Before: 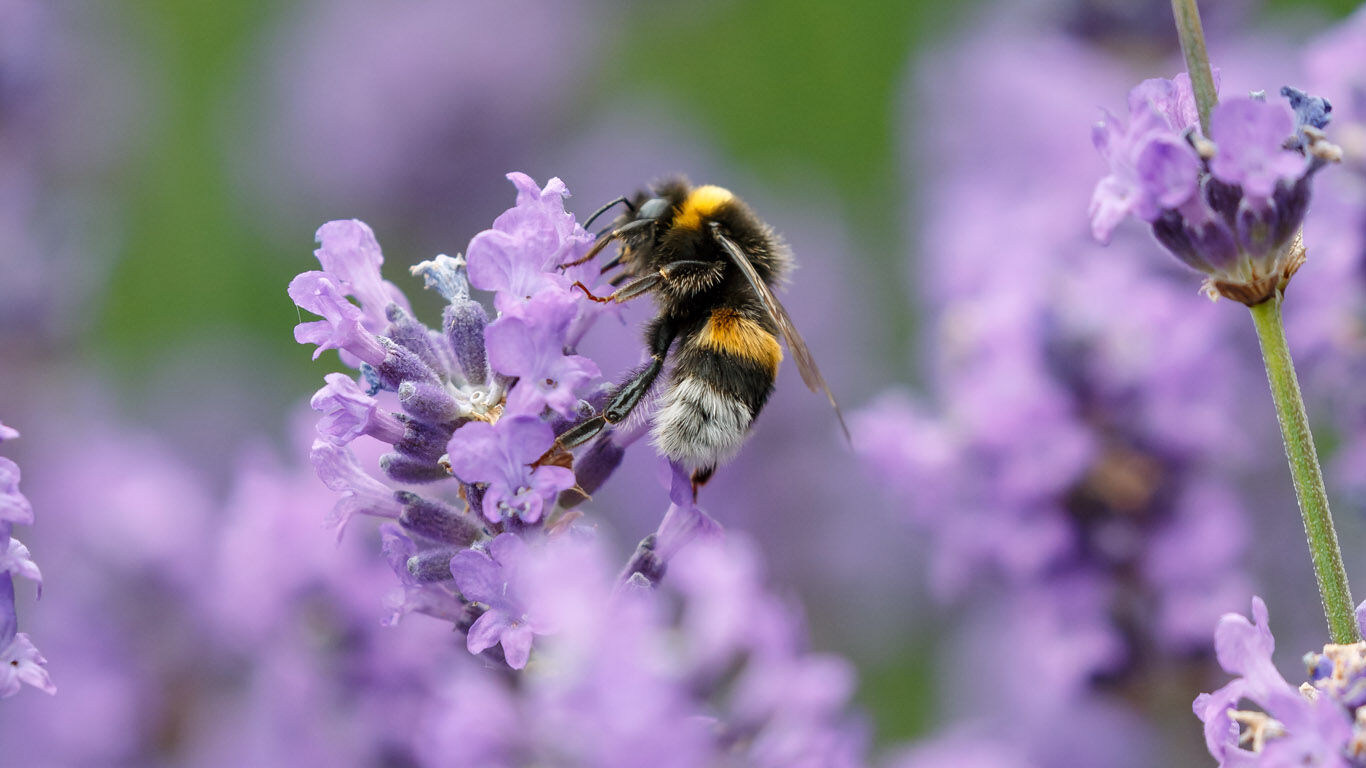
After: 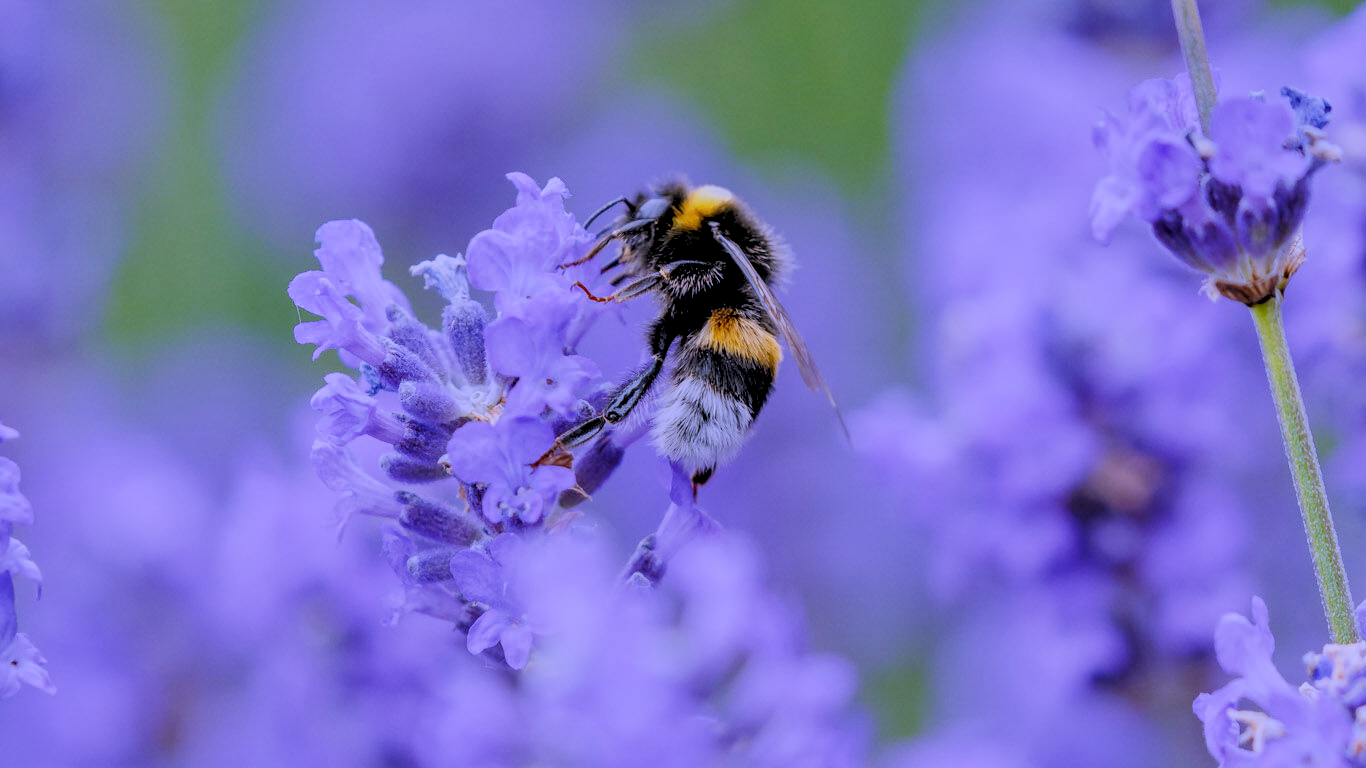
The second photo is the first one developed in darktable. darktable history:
rgb levels: preserve colors sum RGB, levels [[0.038, 0.433, 0.934], [0, 0.5, 1], [0, 0.5, 1]]
filmic rgb: black relative exposure -7.65 EV, white relative exposure 4.56 EV, hardness 3.61
white balance: red 0.98, blue 1.61
local contrast: detail 130%
